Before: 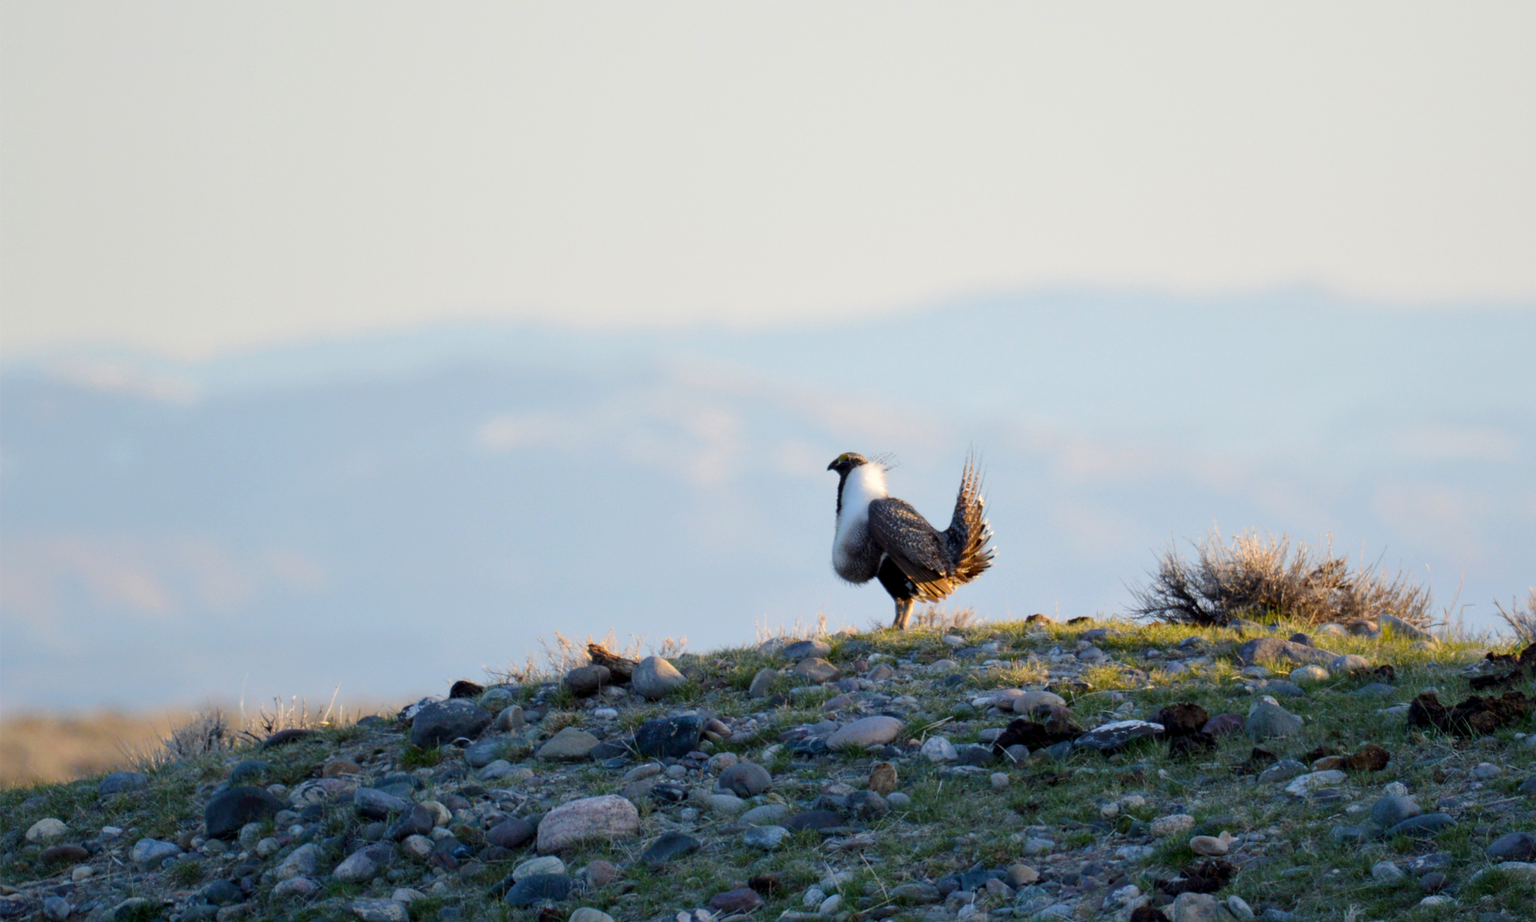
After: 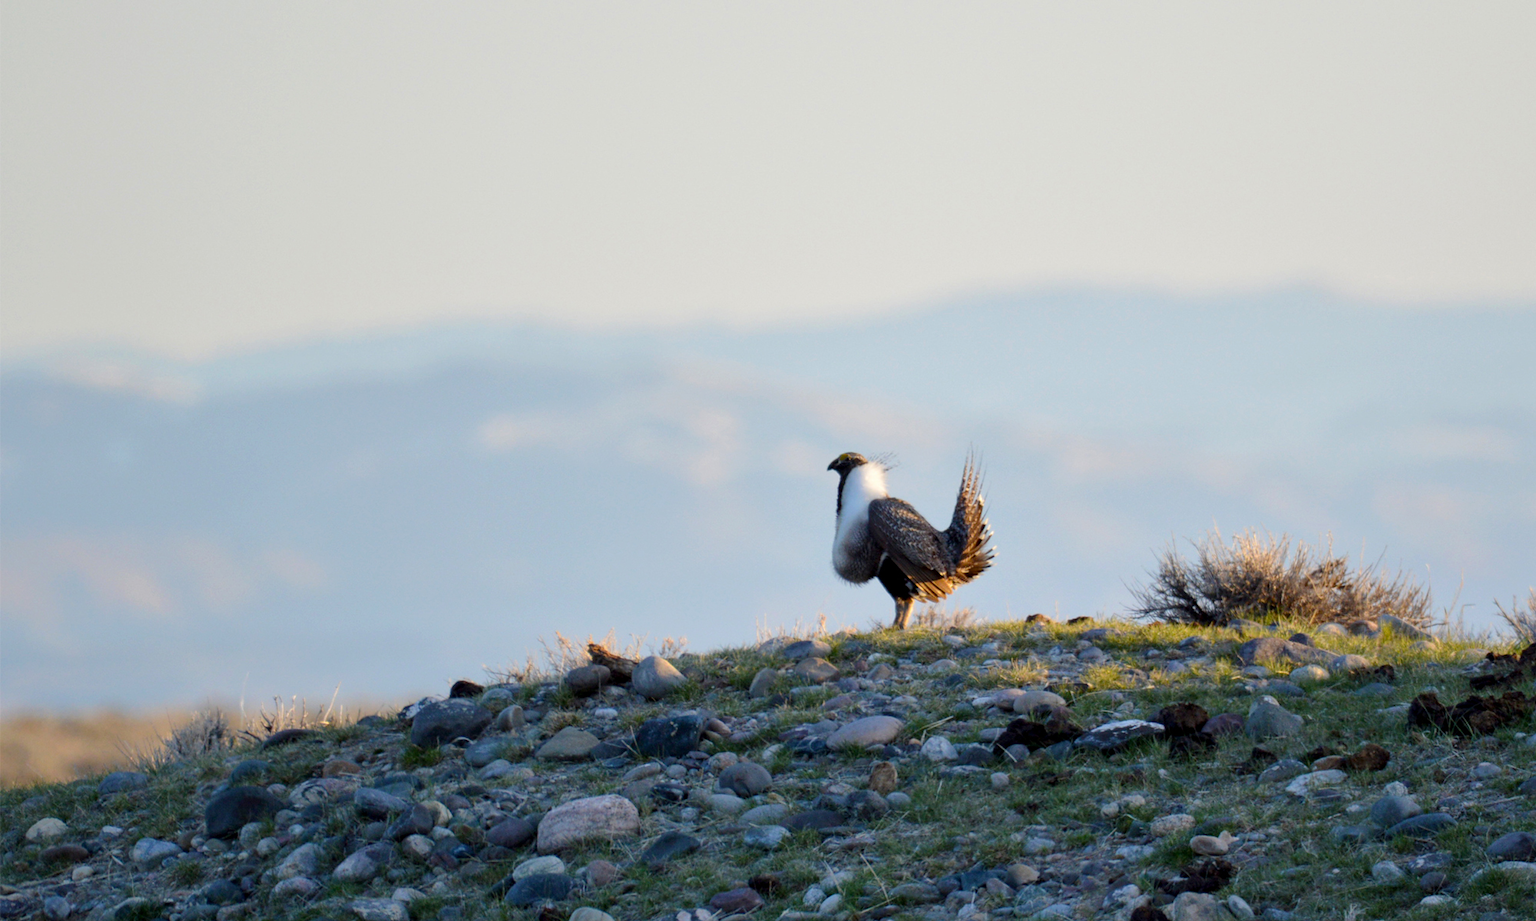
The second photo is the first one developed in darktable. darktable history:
shadows and highlights: shadows 29.69, highlights -30.41, low approximation 0.01, soften with gaussian
